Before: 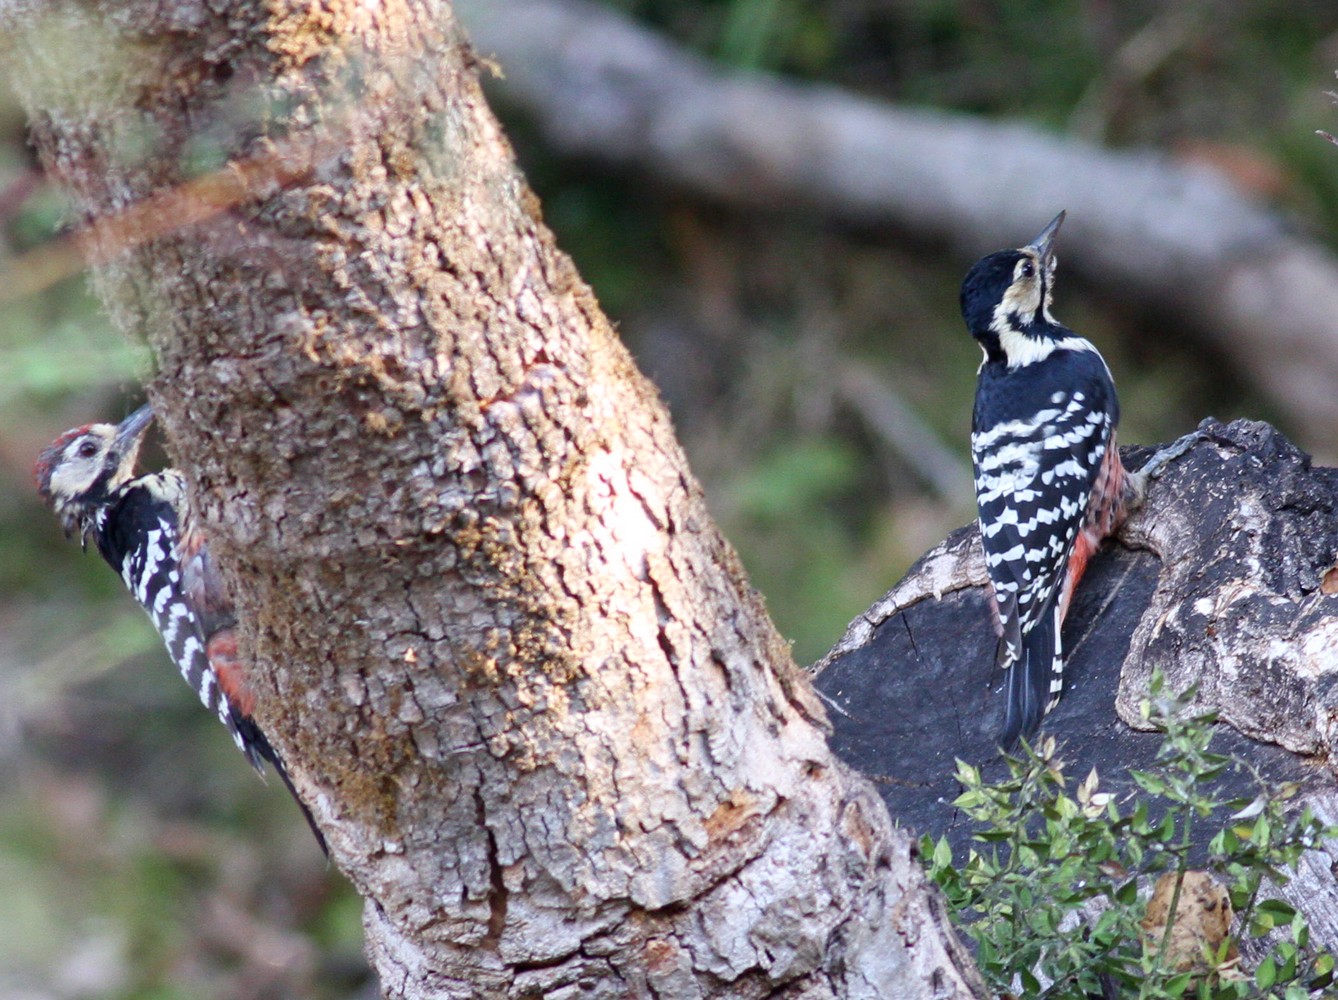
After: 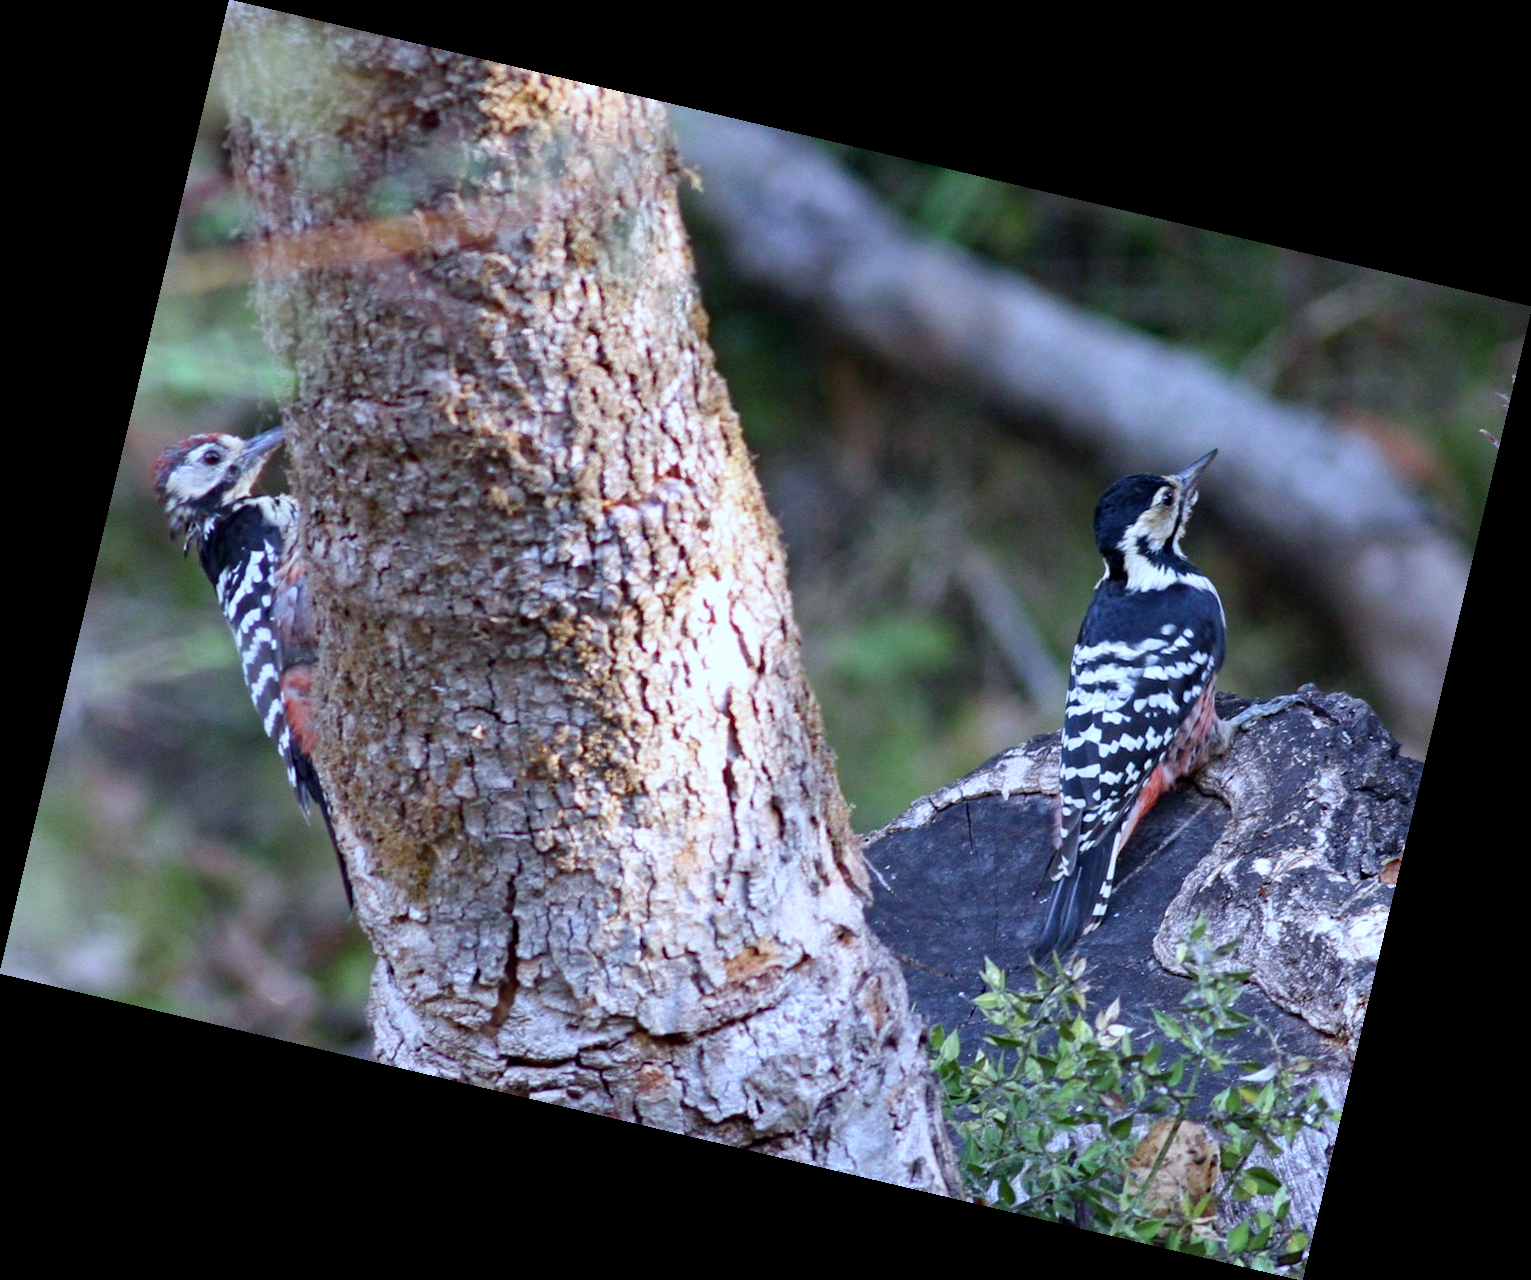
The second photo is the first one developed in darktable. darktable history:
haze removal: compatibility mode true, adaptive false
rotate and perspective: rotation 13.27°, automatic cropping off
white balance: red 0.931, blue 1.11
color balance rgb: global vibrance -1%, saturation formula JzAzBz (2021)
